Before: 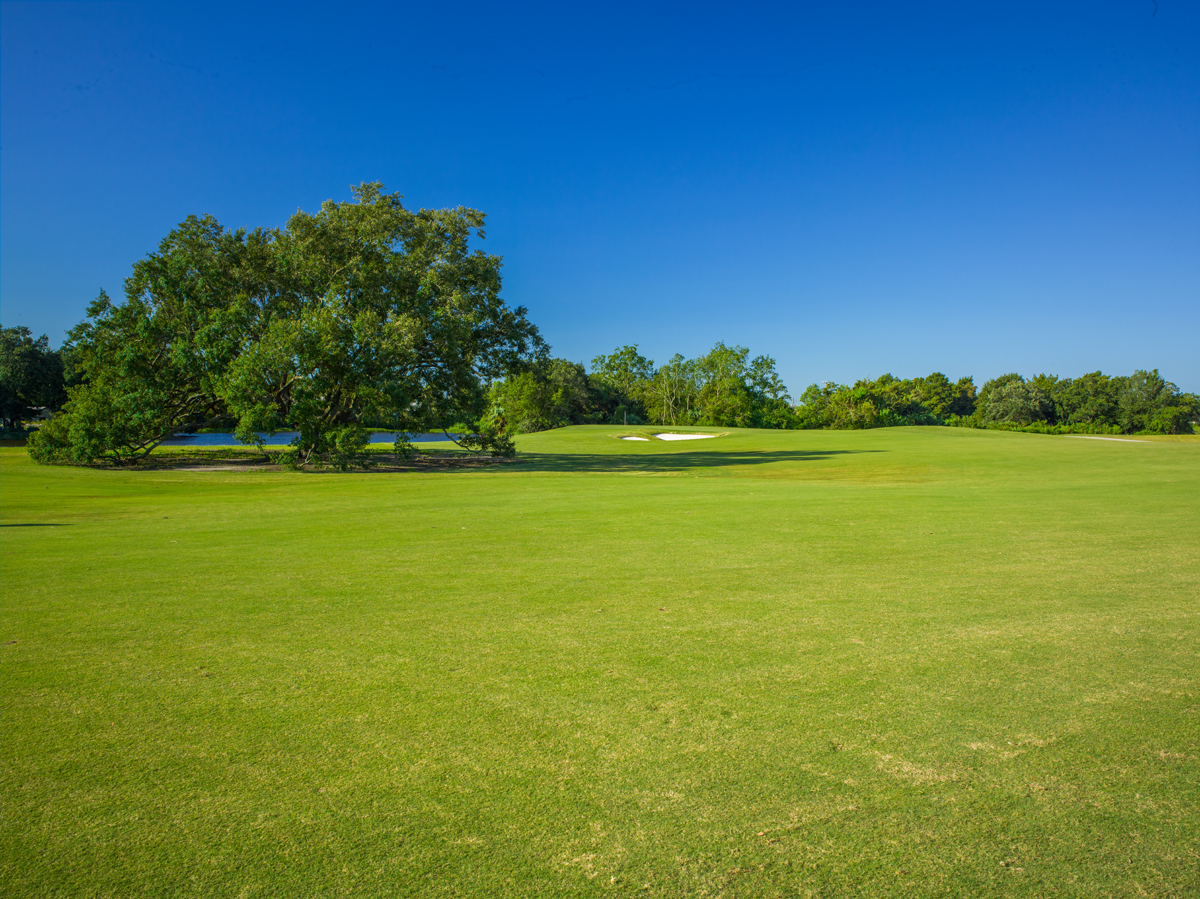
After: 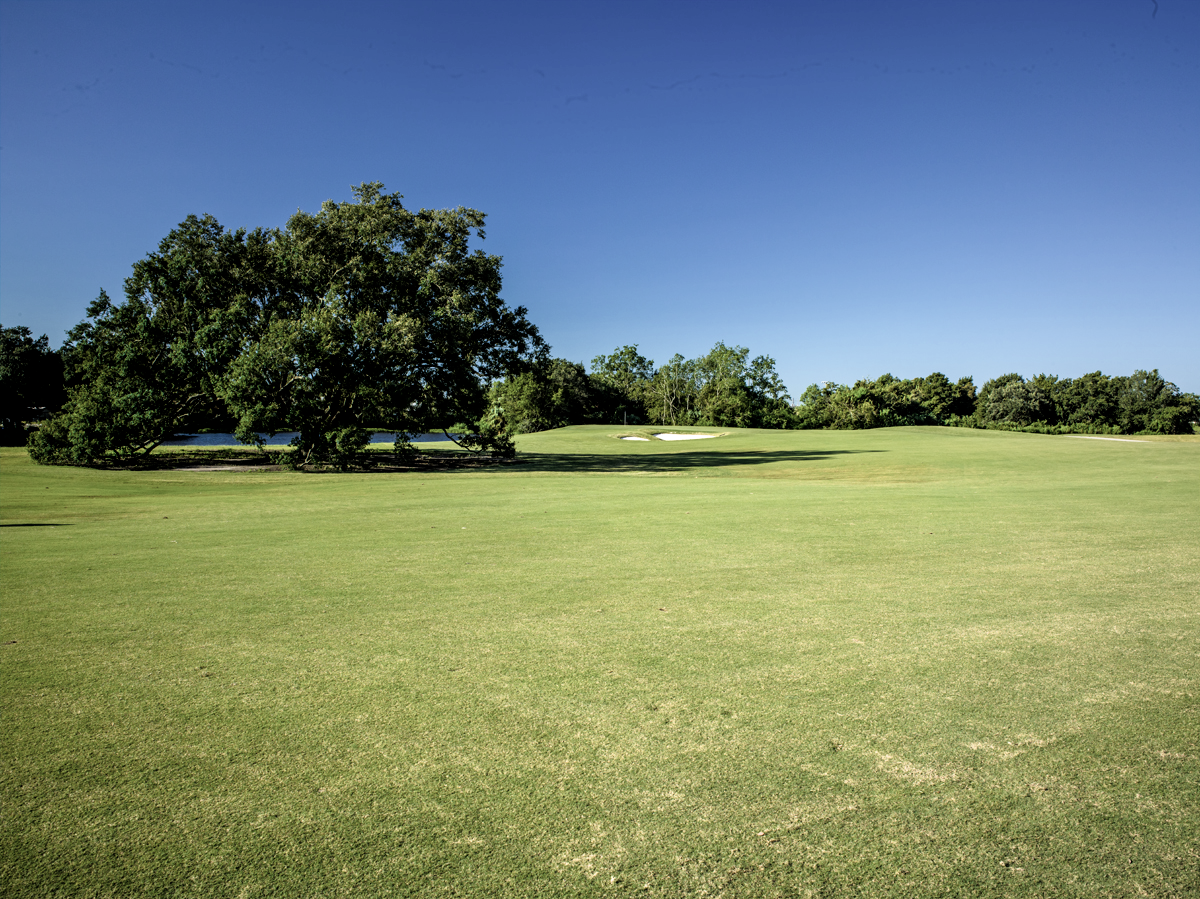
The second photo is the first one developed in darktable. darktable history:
white balance: red 1.009, blue 1.027
contrast brightness saturation: contrast 0.1, saturation -0.3
filmic rgb: black relative exposure -3.57 EV, white relative exposure 2.29 EV, hardness 3.41
